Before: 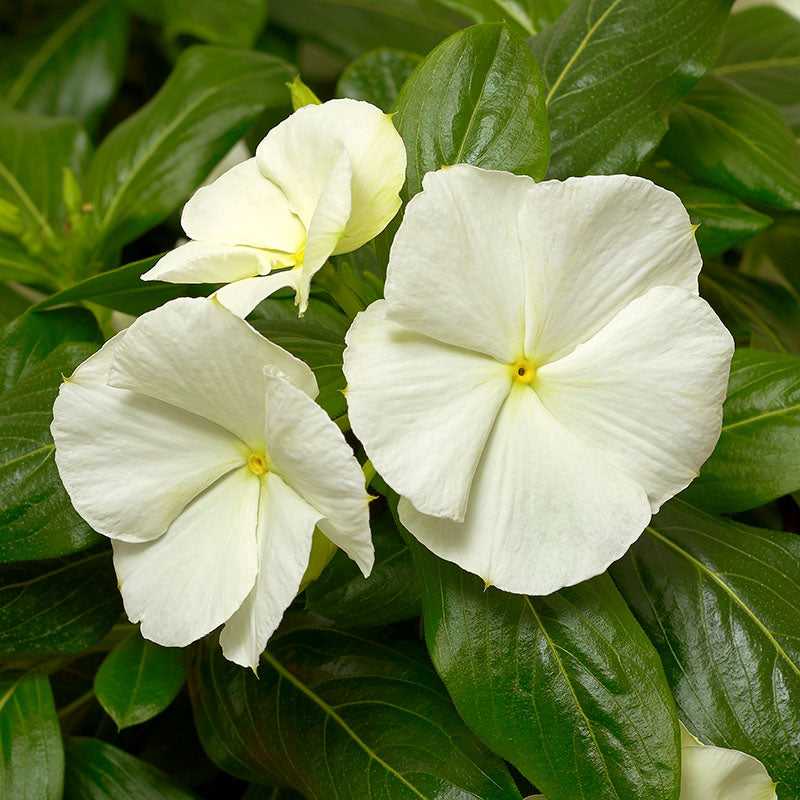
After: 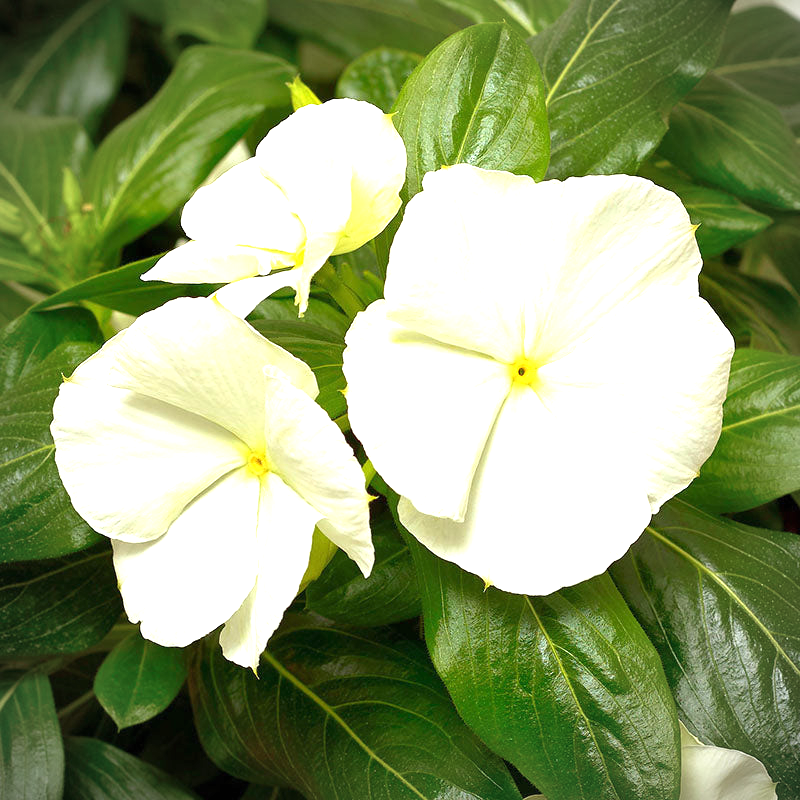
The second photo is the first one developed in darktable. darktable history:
vignetting: fall-off radius 60%, automatic ratio true
exposure: black level correction 0, exposure 1.1 EV, compensate exposure bias true, compensate highlight preservation false
